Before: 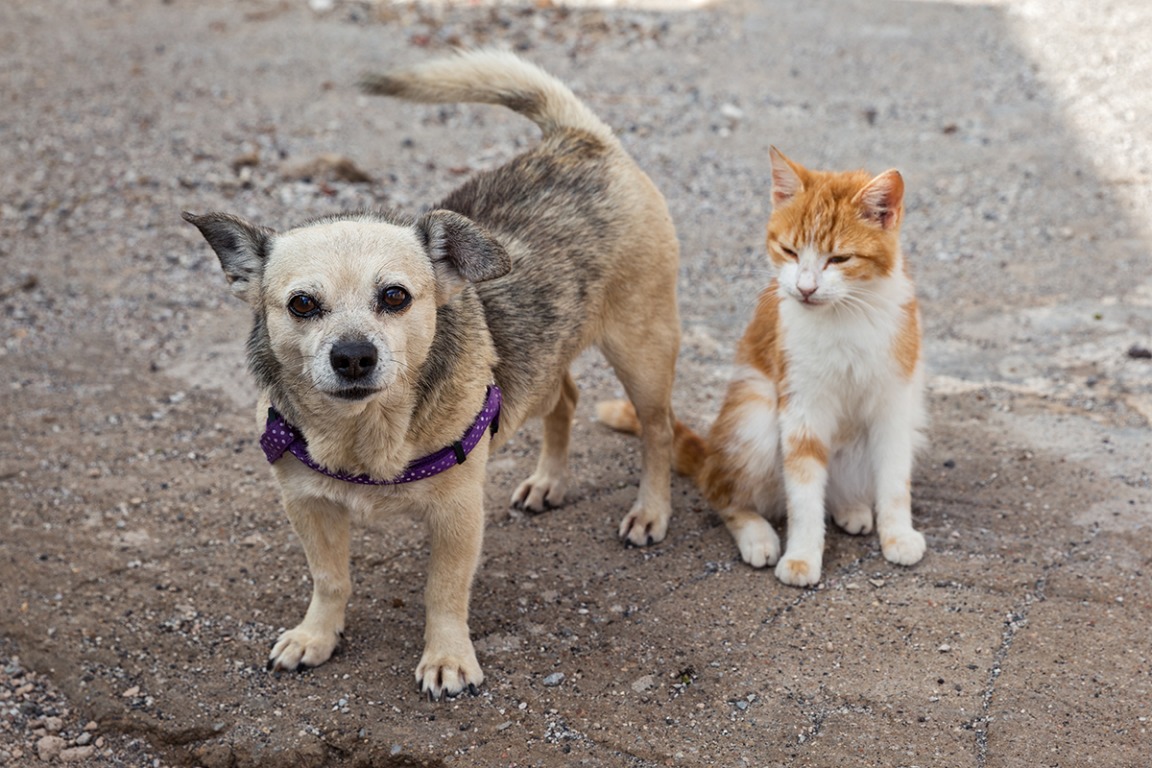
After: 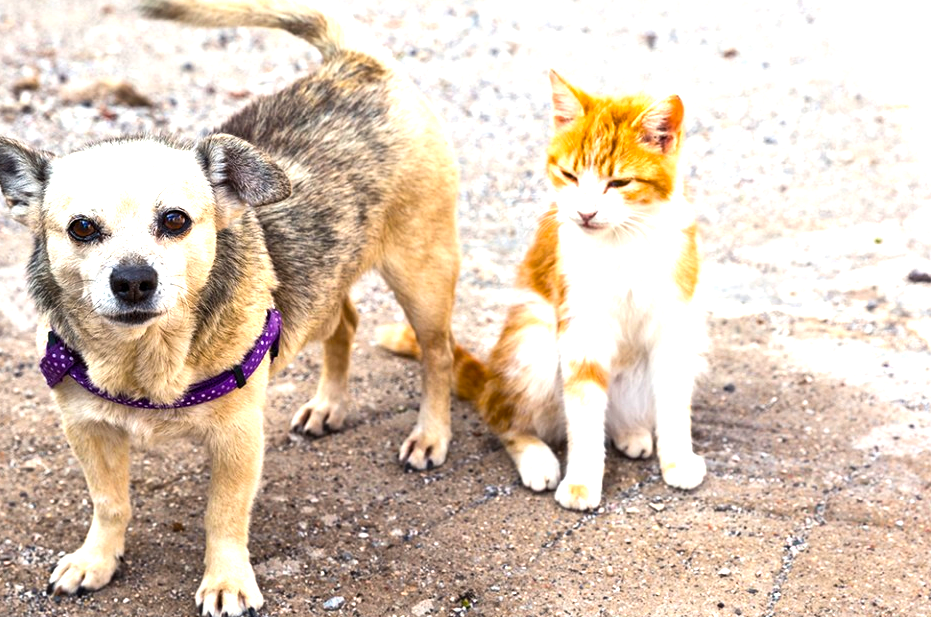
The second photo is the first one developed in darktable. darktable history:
color balance rgb: perceptual saturation grading › global saturation 30.786%, perceptual brilliance grading › global brilliance 30.344%, perceptual brilliance grading › highlights 12.214%, perceptual brilliance grading › mid-tones 24.077%, global vibrance 18.363%
crop: left 19.147%, top 9.899%, right 0.001%, bottom 9.738%
